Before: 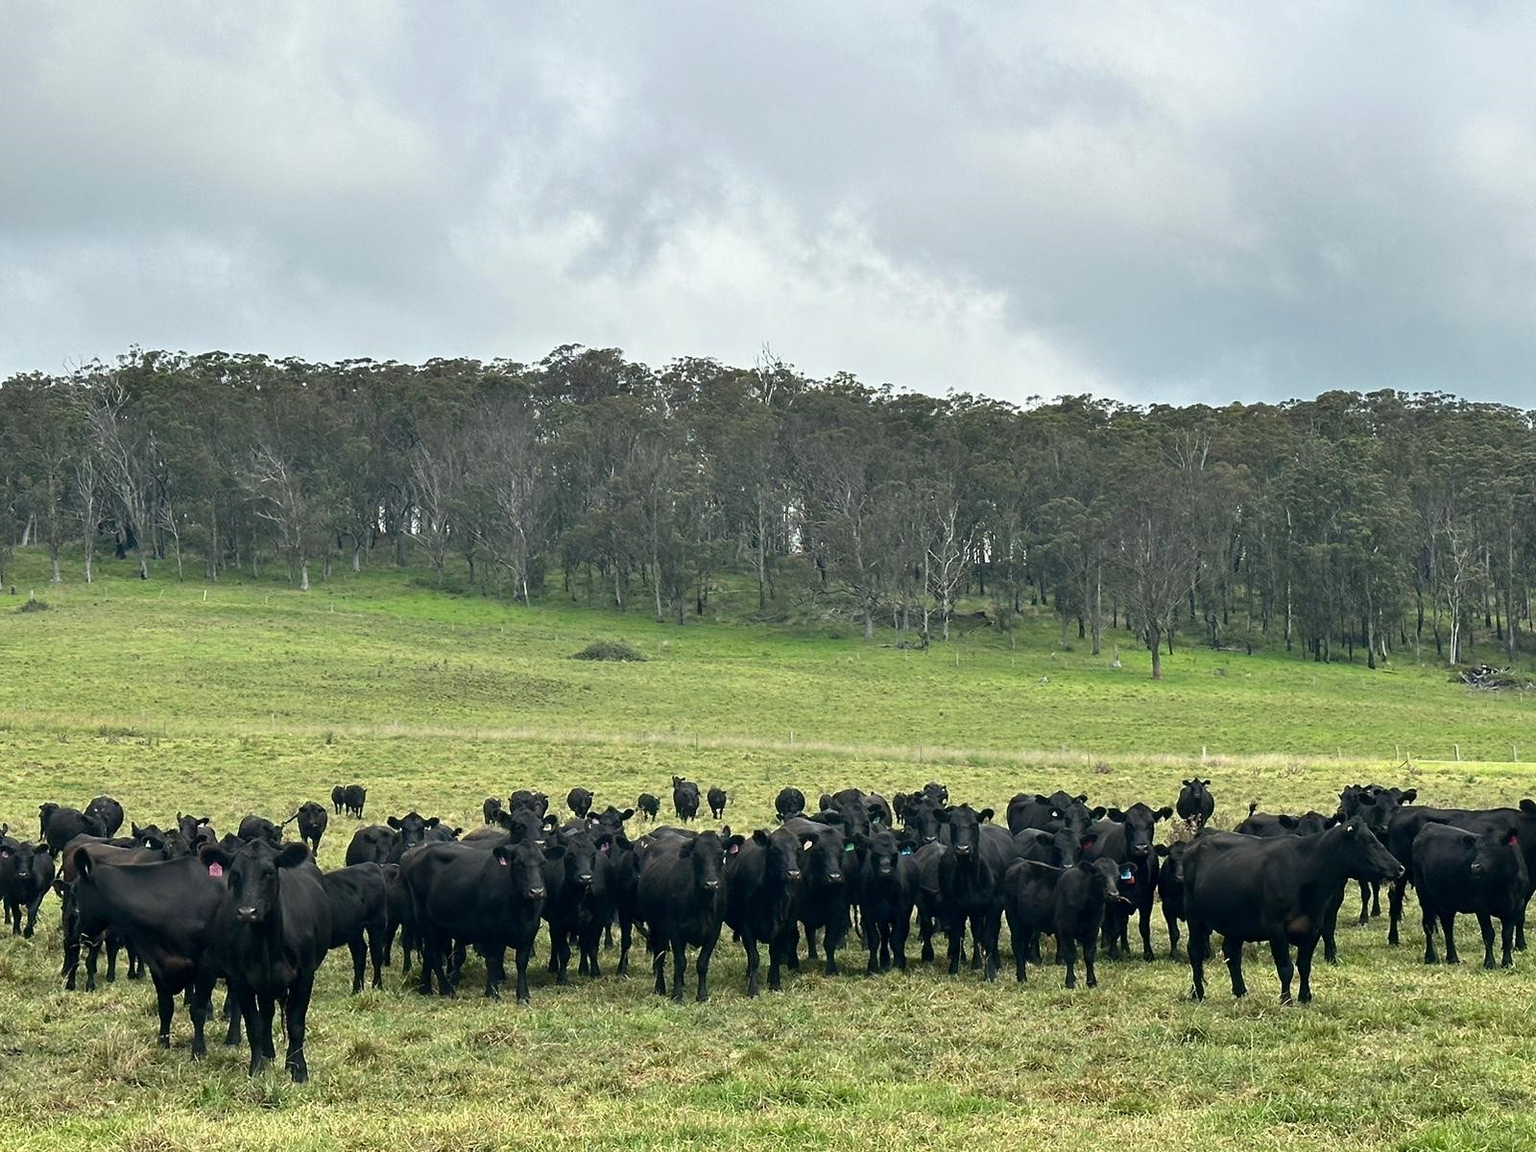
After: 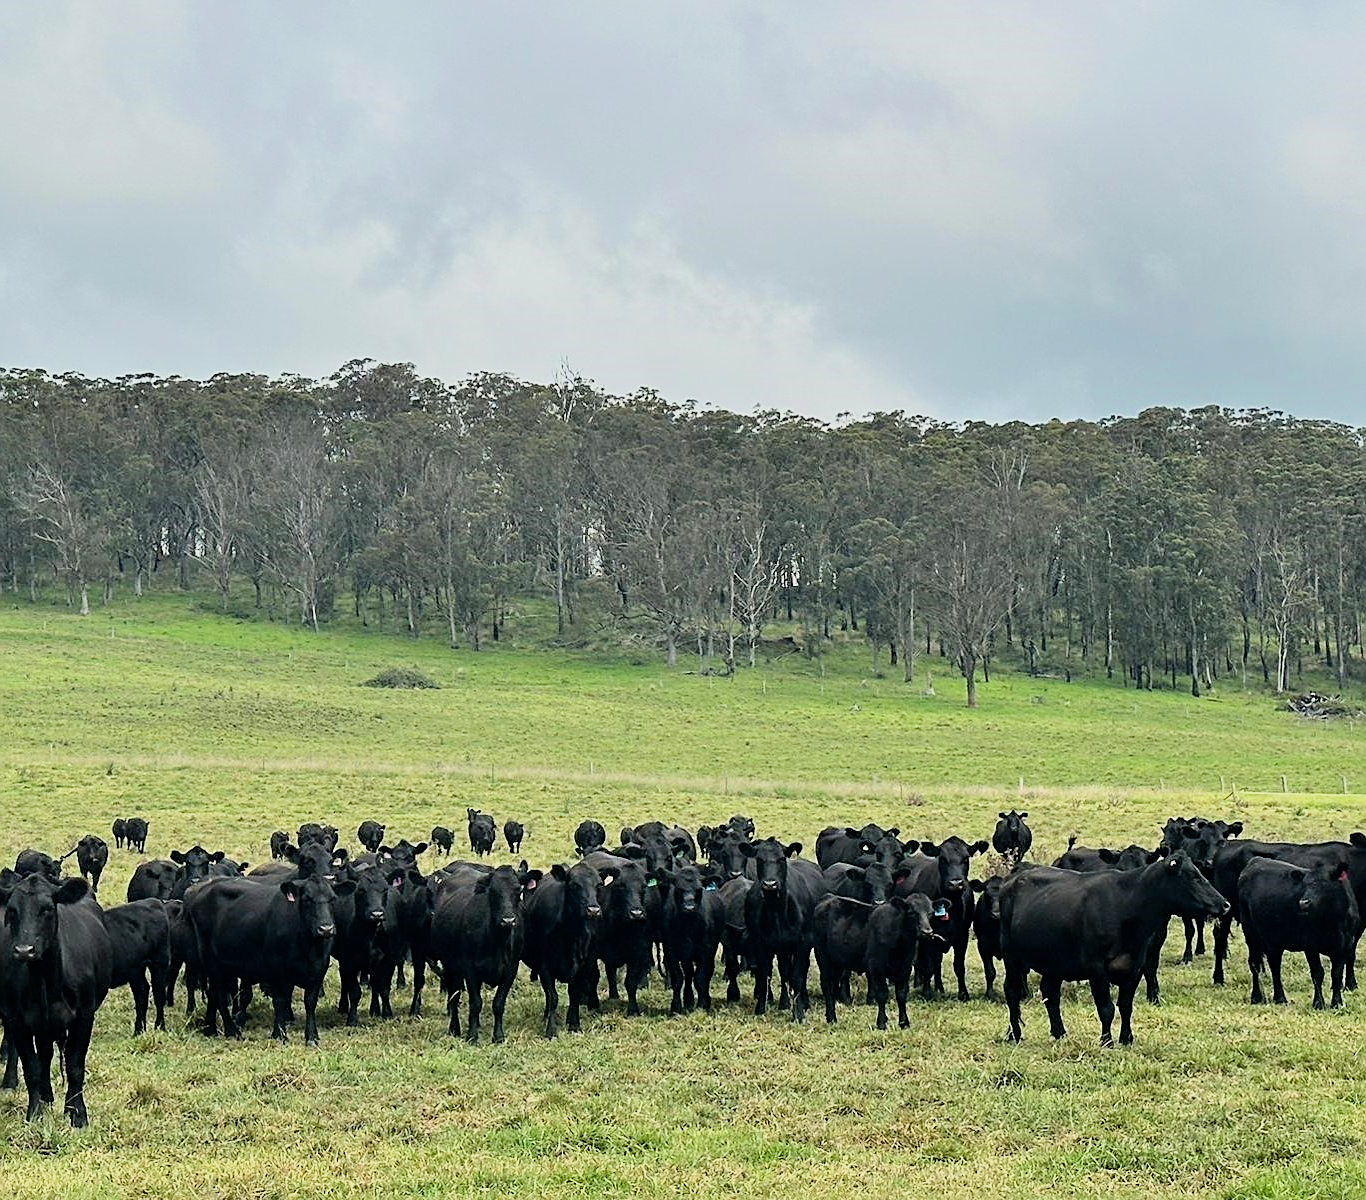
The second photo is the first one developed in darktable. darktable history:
filmic rgb: black relative exposure -7.48 EV, white relative exposure 4.83 EV, hardness 3.4, color science v6 (2022)
crop and rotate: left 14.584%
exposure: black level correction 0, exposure 0.5 EV, compensate highlight preservation false
sharpen: on, module defaults
